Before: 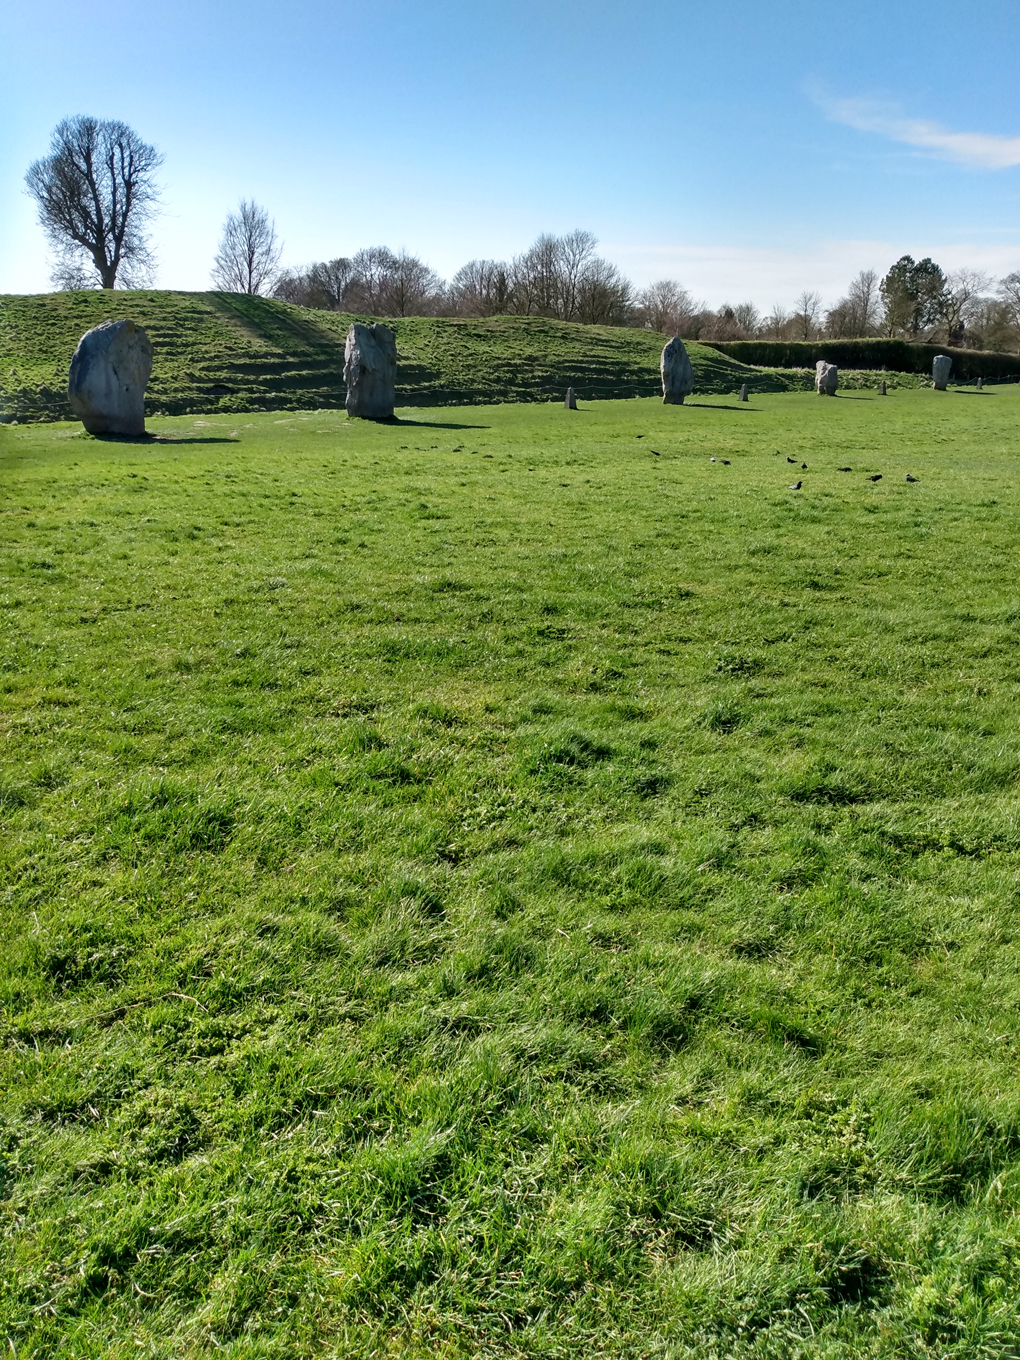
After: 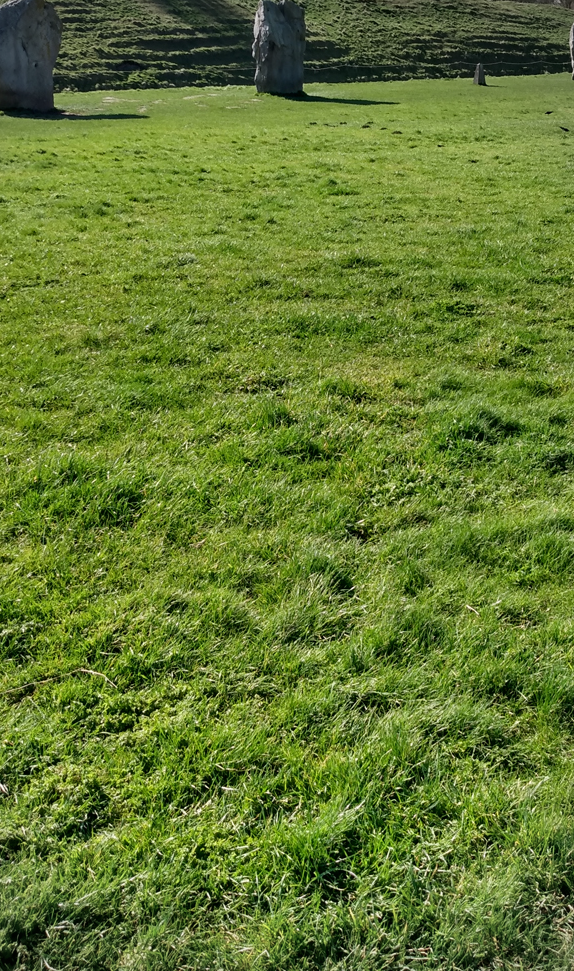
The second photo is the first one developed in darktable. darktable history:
vignetting: fall-off radius 45%, brightness -0.33
crop: left 8.966%, top 23.852%, right 34.699%, bottom 4.703%
